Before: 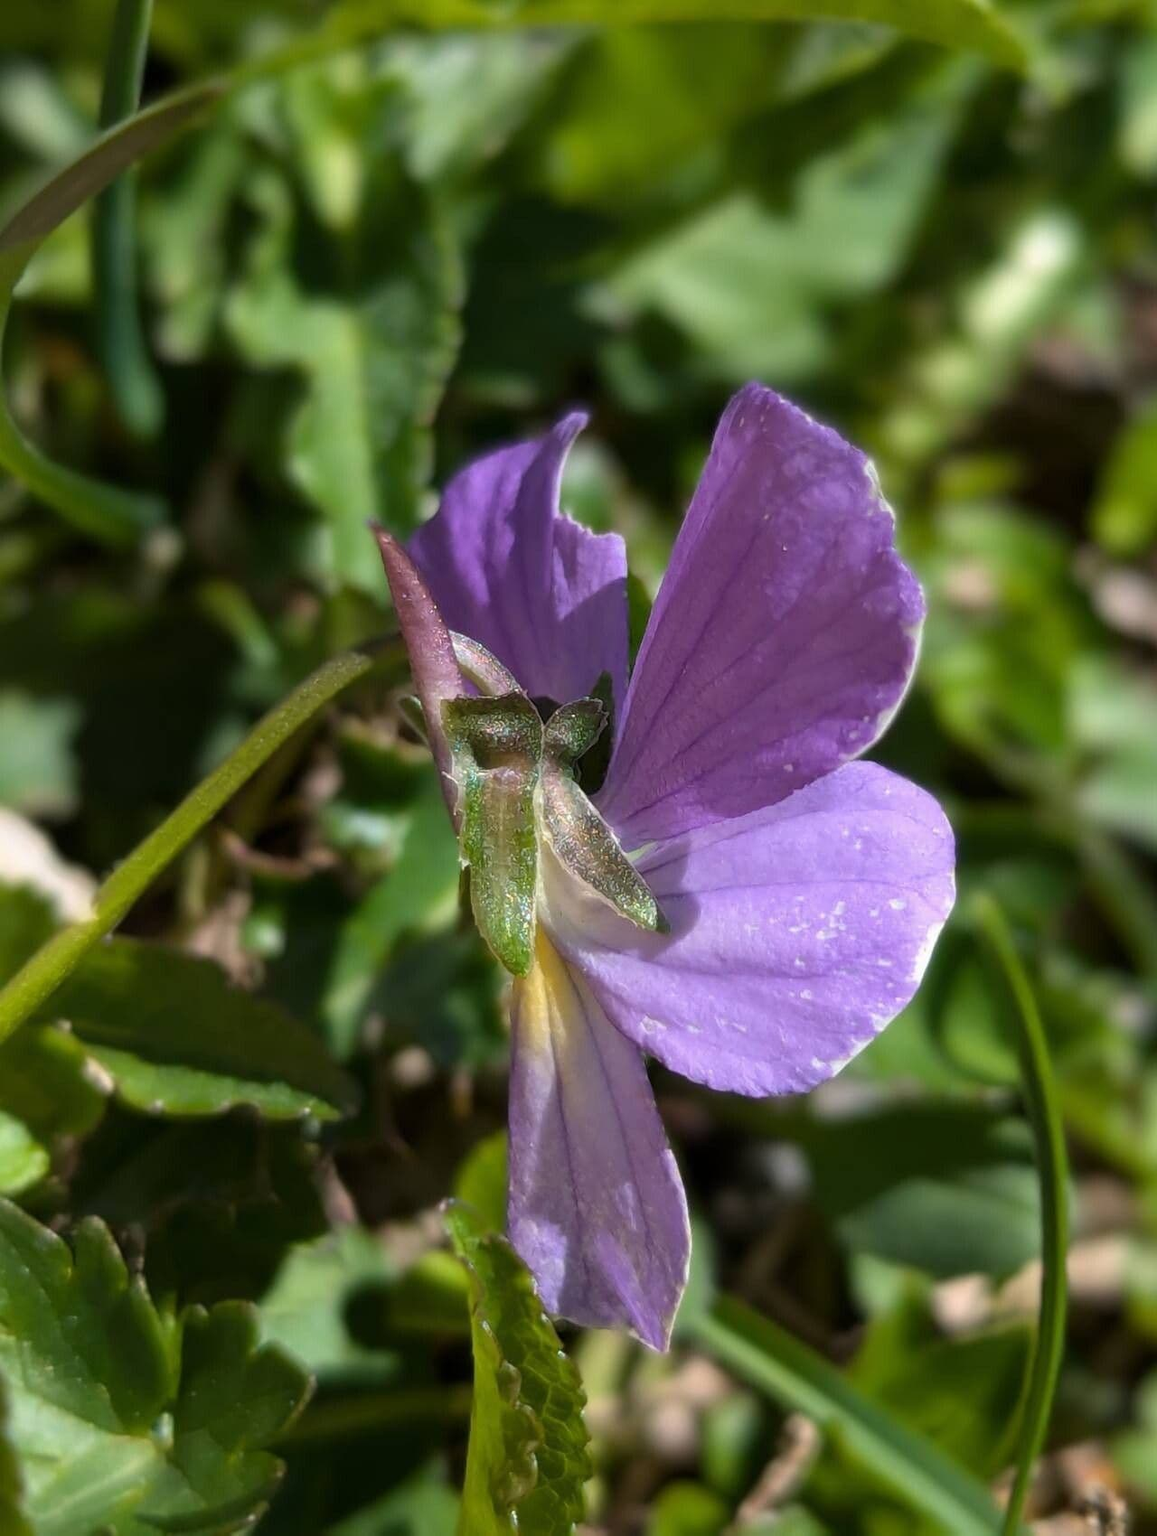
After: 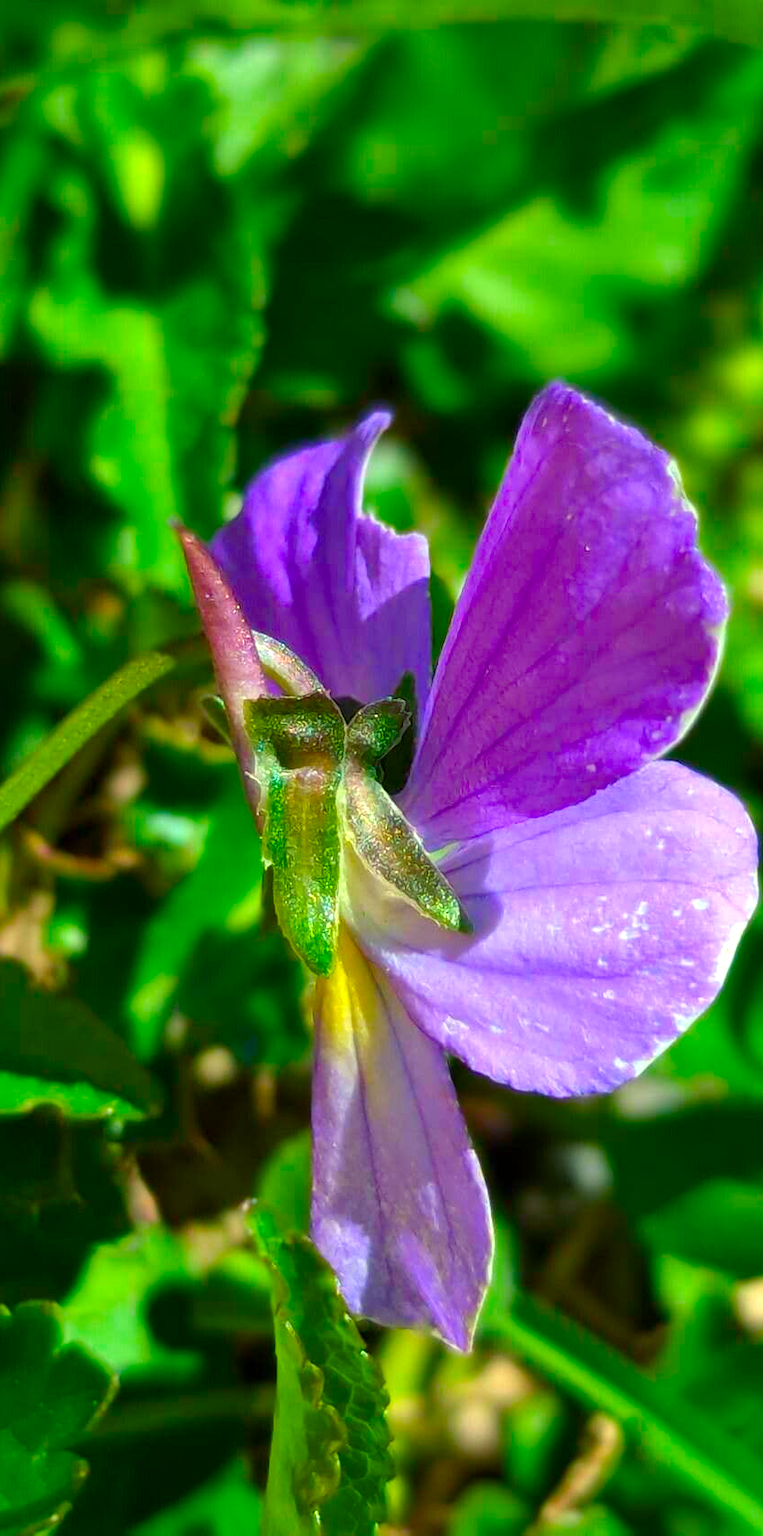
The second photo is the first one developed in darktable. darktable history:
crop: left 17.04%, right 16.876%
shadows and highlights: soften with gaussian
levels: mode automatic, levels [0.026, 0.507, 0.987]
color balance rgb: shadows lift › chroma 2.055%, shadows lift › hue 216.89°, perceptual saturation grading › global saturation 20.529%, perceptual saturation grading › highlights -19.967%, perceptual saturation grading › shadows 29.516%, perceptual brilliance grading › global brilliance 12.216%
color correction: highlights a* -10.86, highlights b* 9.81, saturation 1.71
